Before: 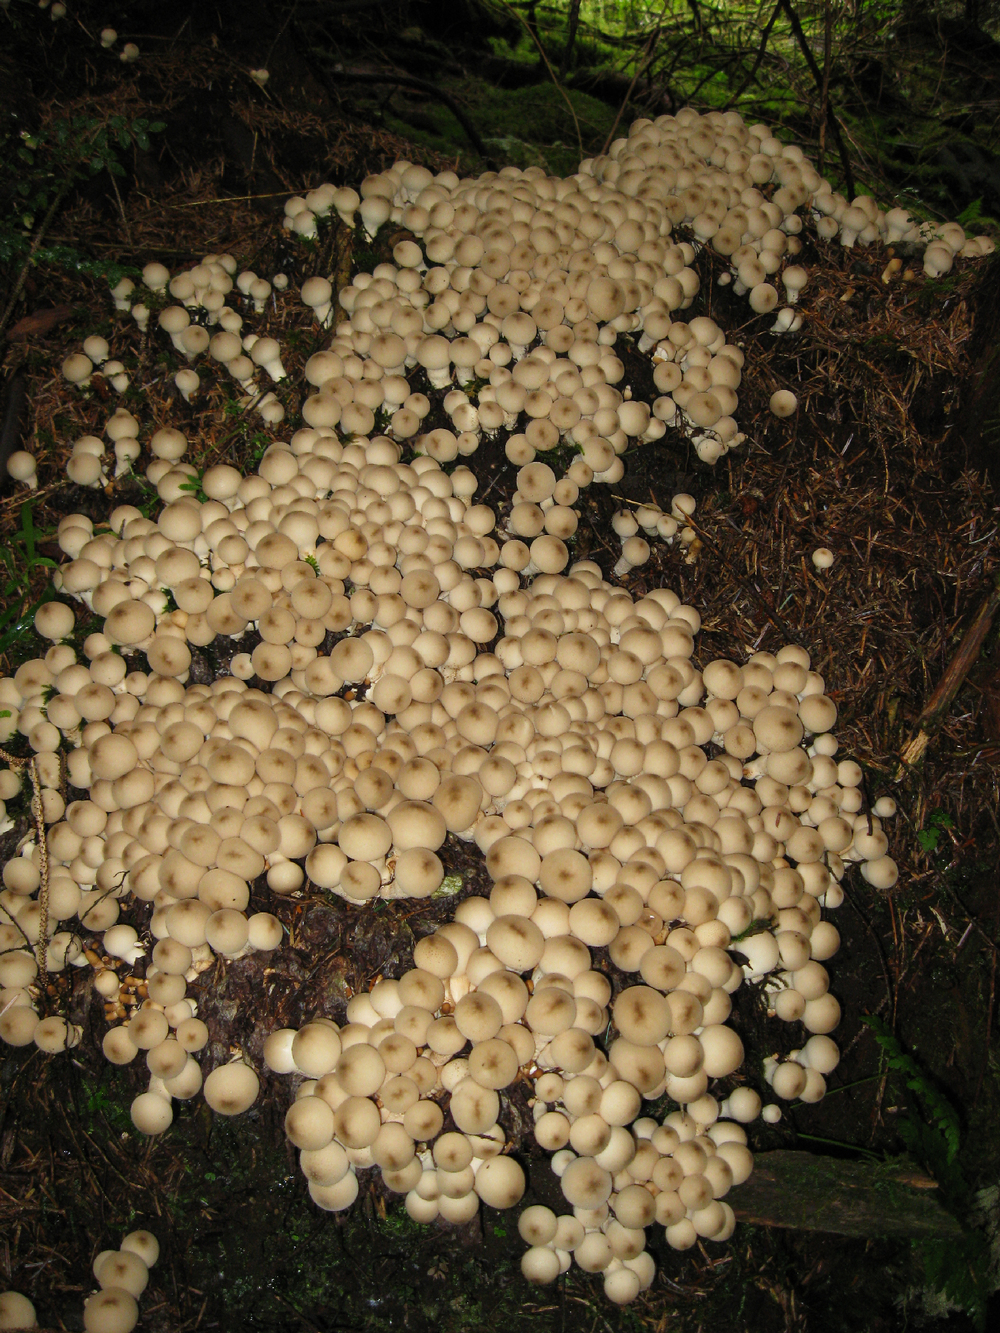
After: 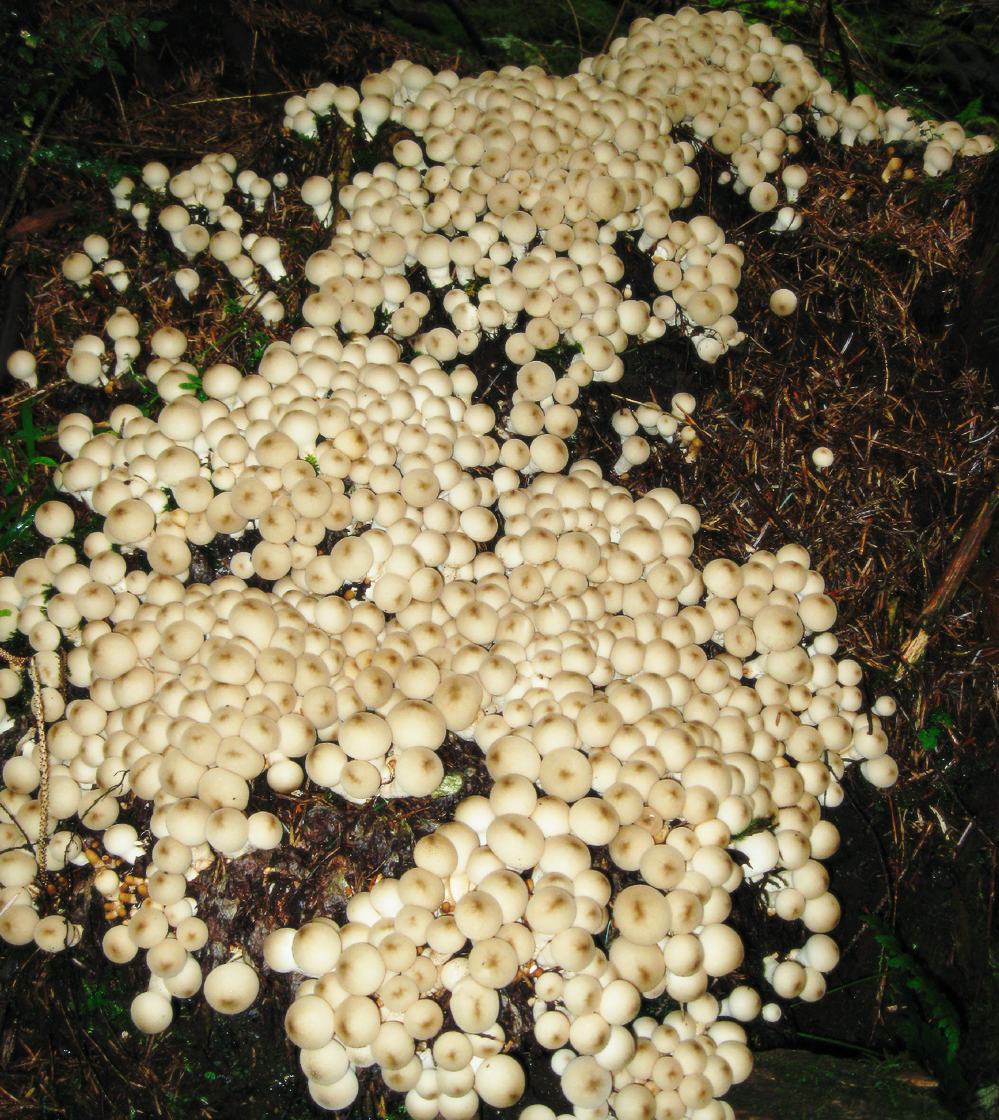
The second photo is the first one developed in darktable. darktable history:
base curve: curves: ch0 [(0, 0) (0.028, 0.03) (0.121, 0.232) (0.46, 0.748) (0.859, 0.968) (1, 1)], preserve colors none
color calibration: illuminant Planckian (black body), adaptation linear Bradford (ICC v4), x 0.364, y 0.367, temperature 4417.56 K, saturation algorithm version 1 (2020)
soften: size 10%, saturation 50%, brightness 0.2 EV, mix 10%
crop: top 7.625%, bottom 8.027%
